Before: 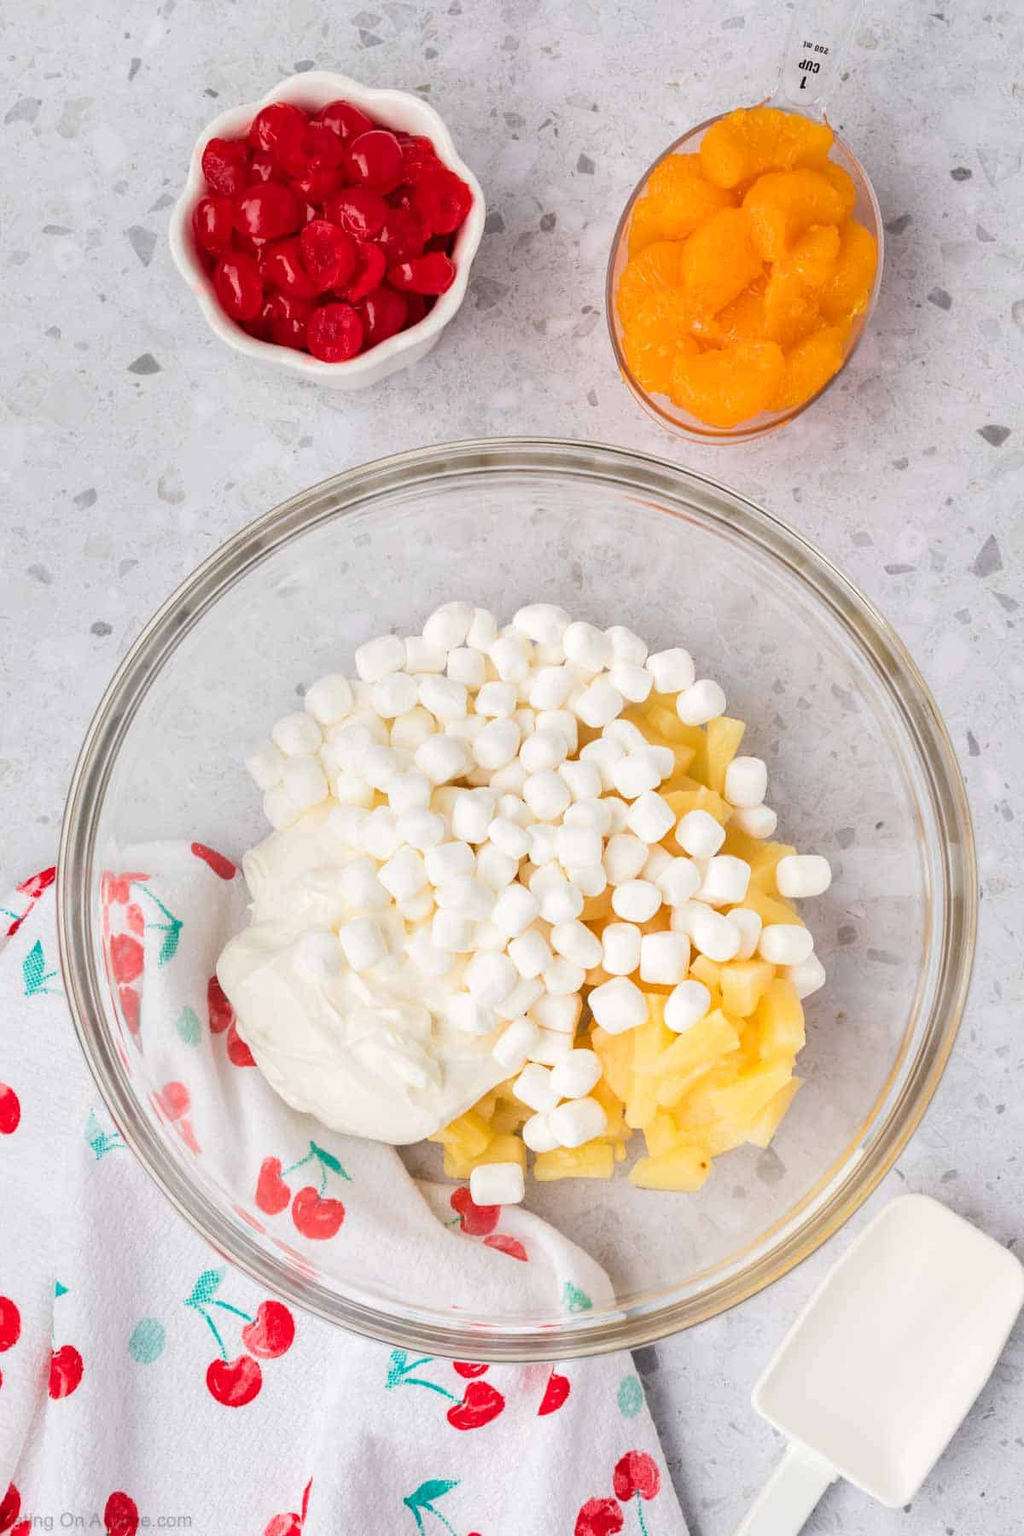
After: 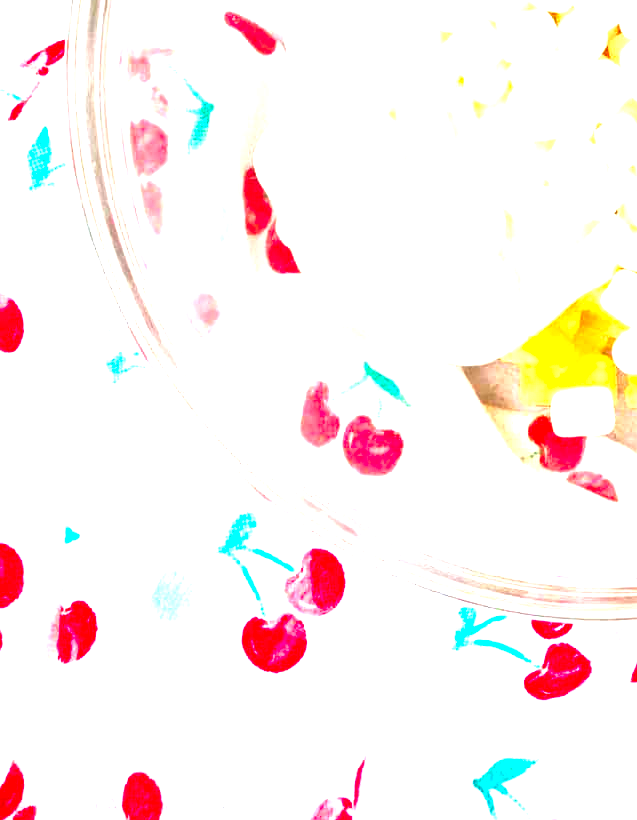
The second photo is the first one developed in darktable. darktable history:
crop and rotate: top 54.242%, right 46.899%, bottom 0.169%
local contrast: mode bilateral grid, contrast 20, coarseness 50, detail 132%, midtone range 0.2
contrast brightness saturation: brightness -0.015, saturation 0.361
exposure: black level correction 0, exposure 1.754 EV, compensate highlight preservation false
